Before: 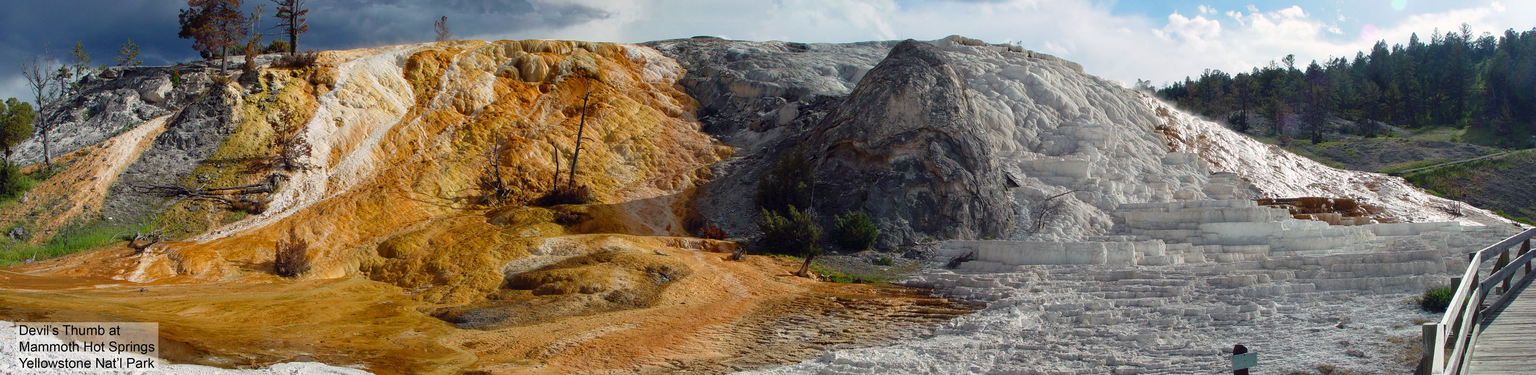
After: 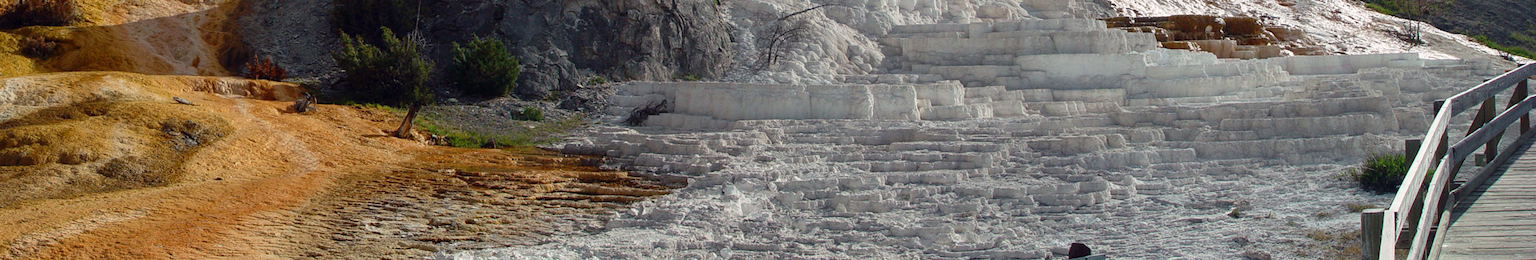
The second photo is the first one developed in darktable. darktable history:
crop and rotate: left 35.277%, top 50.012%, bottom 4.971%
